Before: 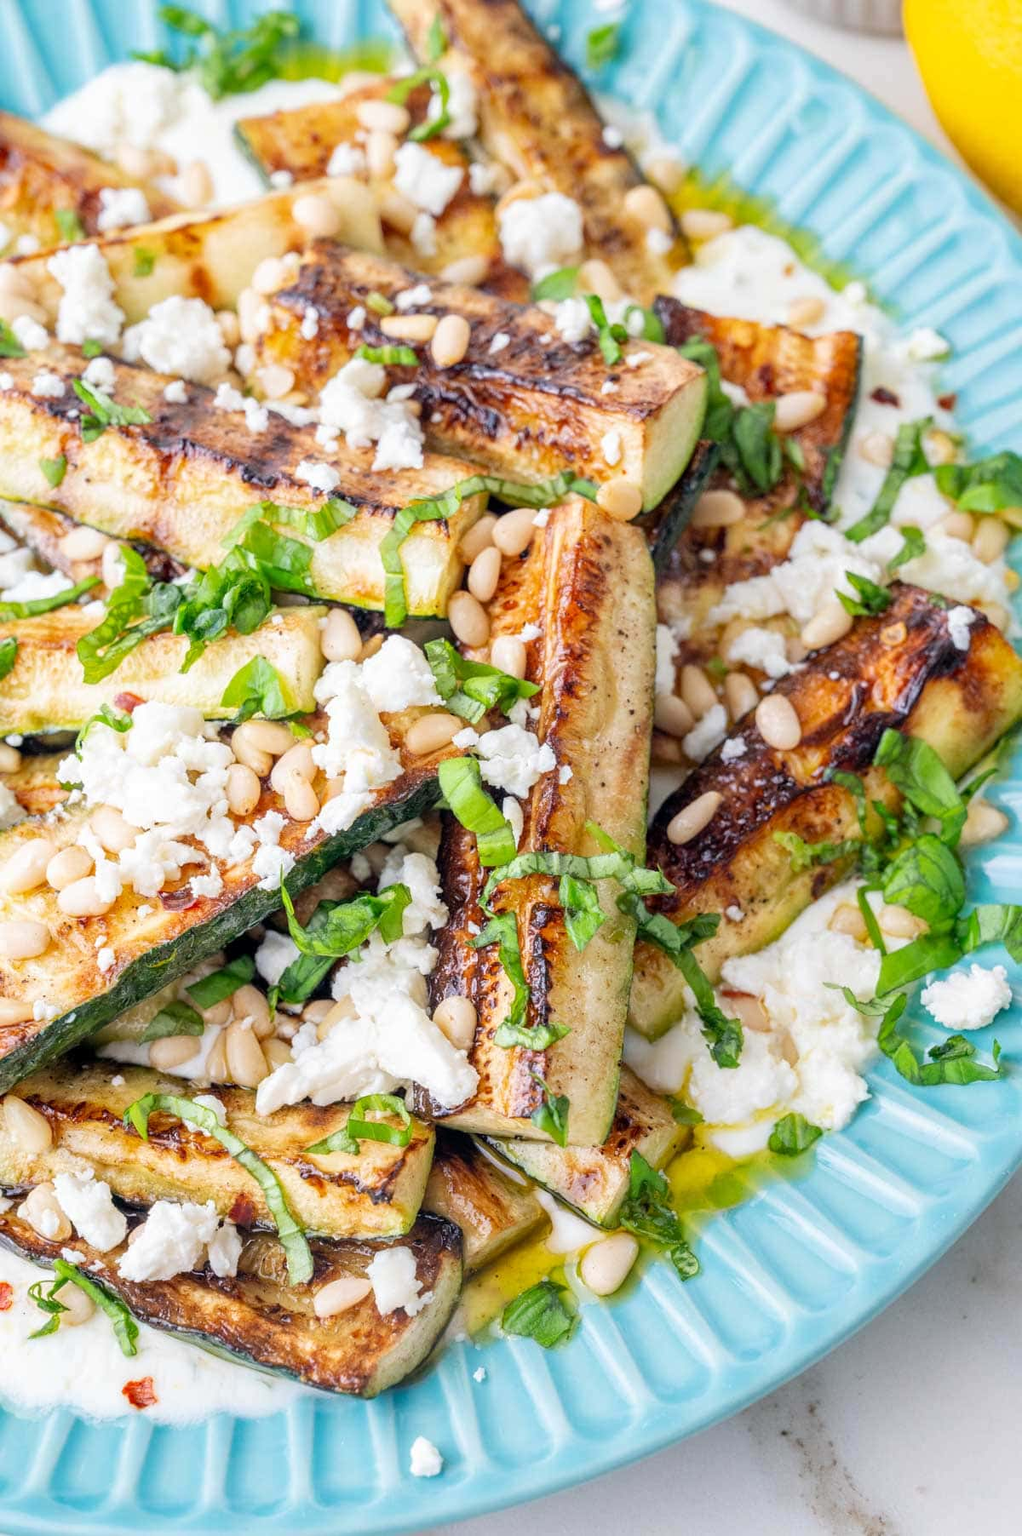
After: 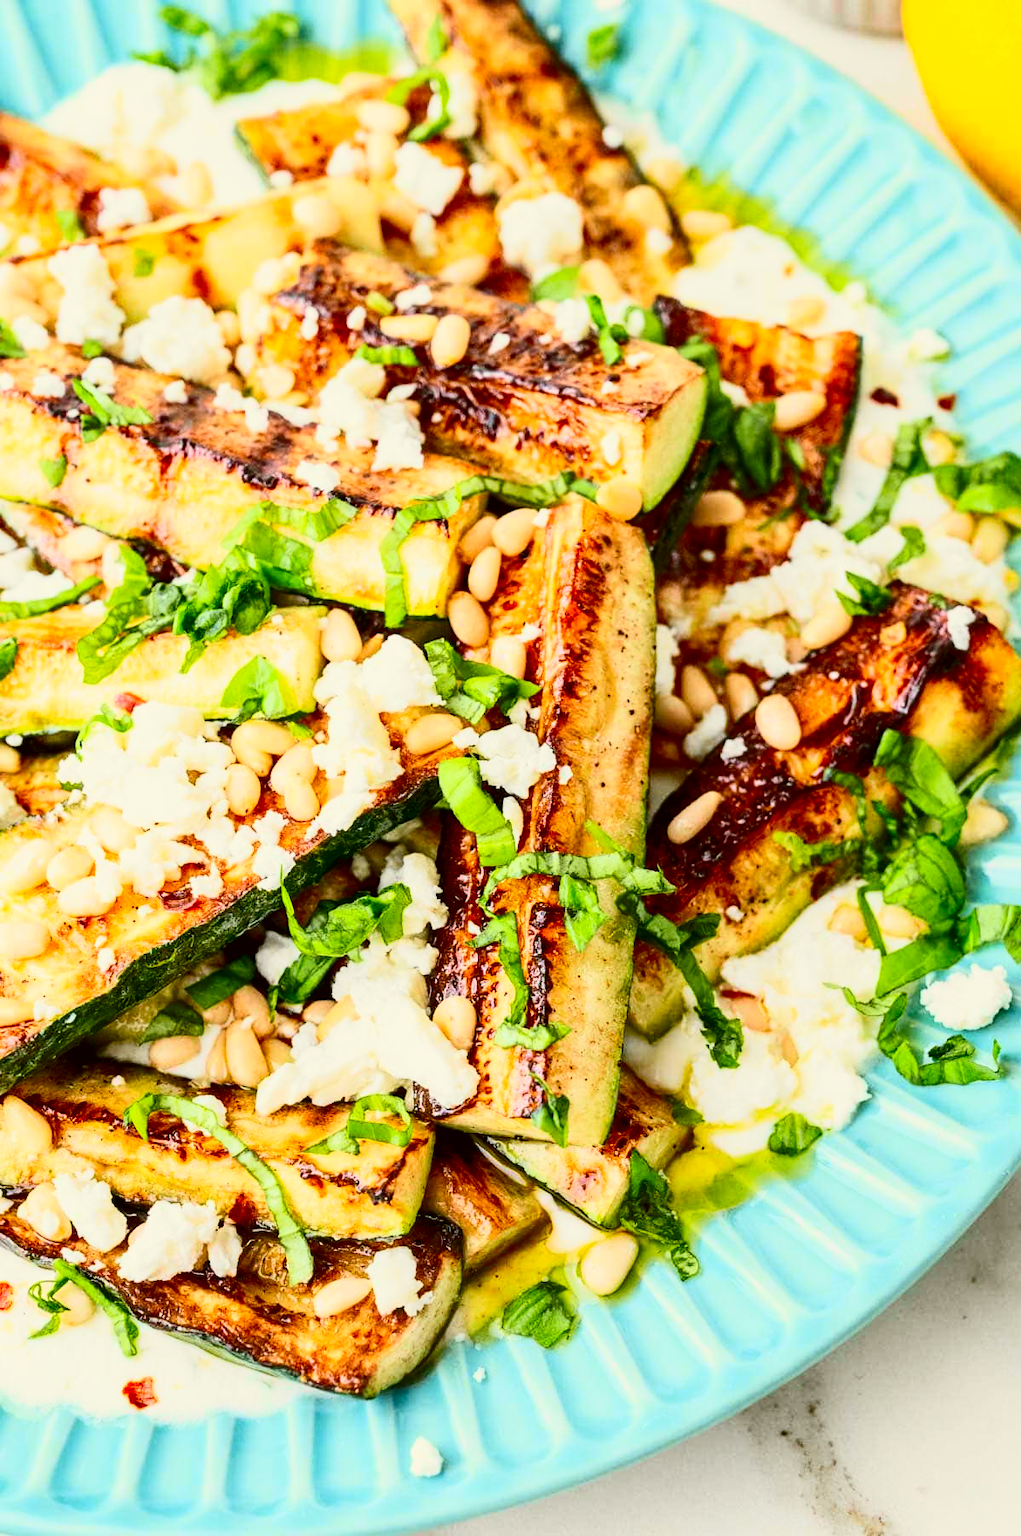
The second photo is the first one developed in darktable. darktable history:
color correction: highlights a* -1.43, highlights b* 10.12, shadows a* 0.395, shadows b* 19.35
tone curve: curves: ch0 [(0, 0) (0.131, 0.116) (0.316, 0.345) (0.501, 0.584) (0.629, 0.732) (0.812, 0.888) (1, 0.974)]; ch1 [(0, 0) (0.366, 0.367) (0.475, 0.462) (0.494, 0.496) (0.504, 0.499) (0.553, 0.584) (1, 1)]; ch2 [(0, 0) (0.333, 0.346) (0.375, 0.375) (0.424, 0.43) (0.476, 0.492) (0.502, 0.502) (0.533, 0.556) (0.566, 0.599) (0.614, 0.653) (1, 1)], color space Lab, independent channels, preserve colors none
contrast brightness saturation: contrast 0.21, brightness -0.11, saturation 0.21
